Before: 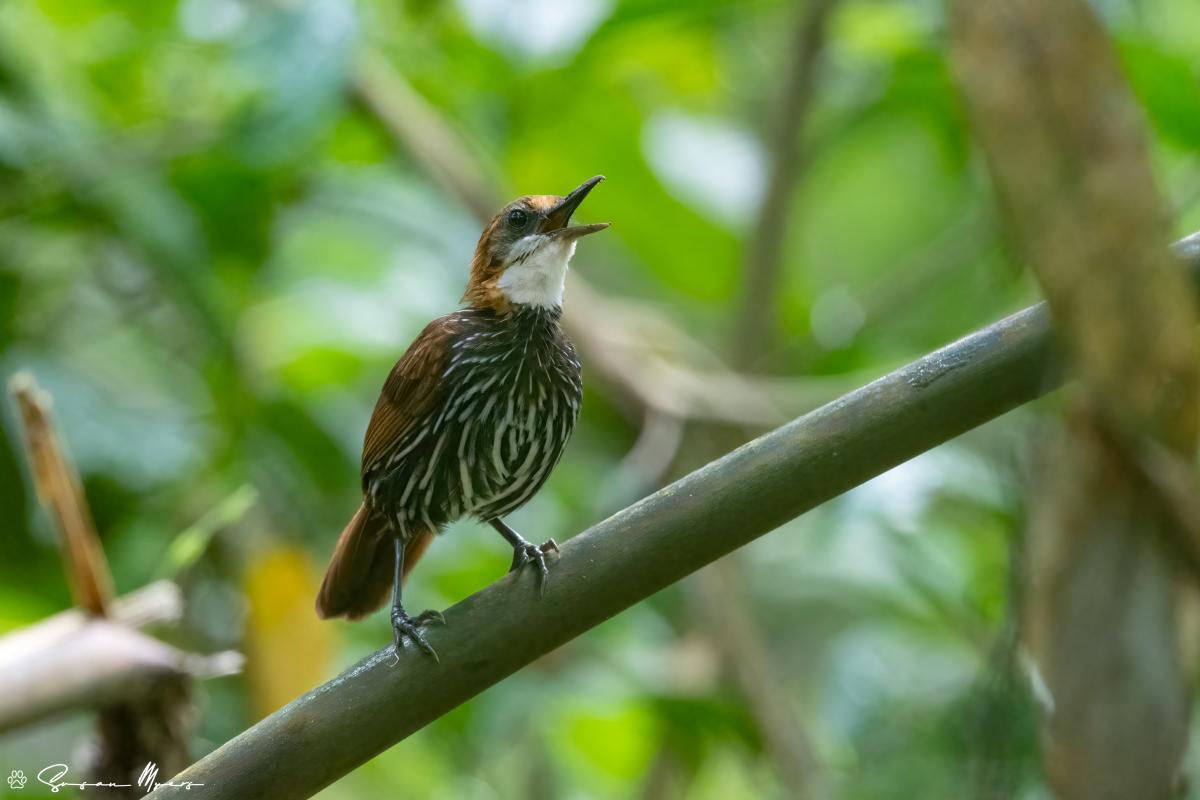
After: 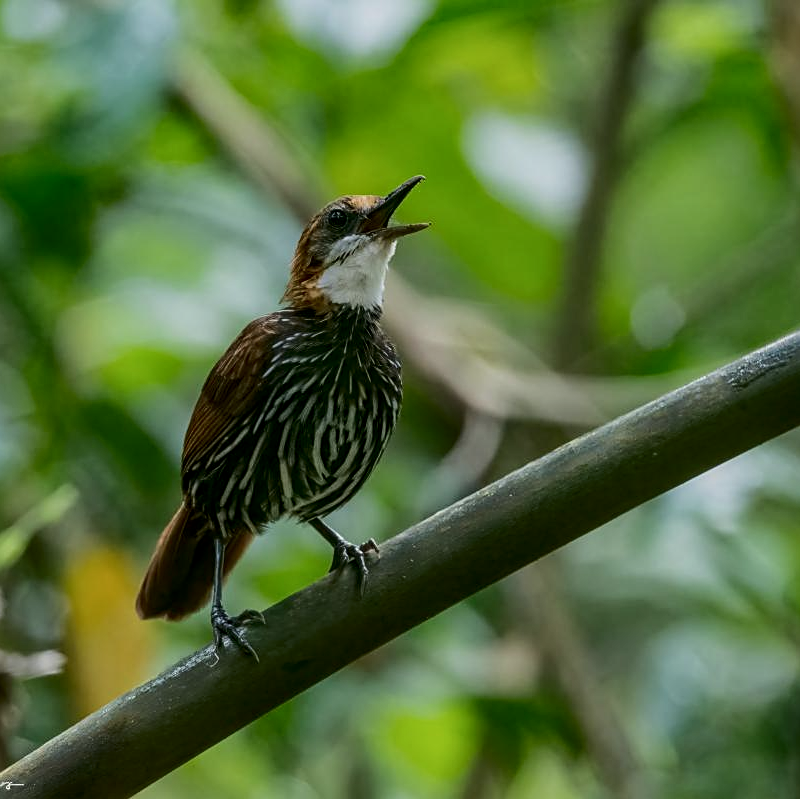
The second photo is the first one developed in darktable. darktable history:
tone curve: curves: ch0 [(0, 0) (0.003, 0.002) (0.011, 0.009) (0.025, 0.02) (0.044, 0.034) (0.069, 0.046) (0.1, 0.062) (0.136, 0.083) (0.177, 0.119) (0.224, 0.162) (0.277, 0.216) (0.335, 0.282) (0.399, 0.365) (0.468, 0.457) (0.543, 0.541) (0.623, 0.624) (0.709, 0.713) (0.801, 0.797) (0.898, 0.889) (1, 1)], color space Lab, independent channels, preserve colors none
exposure: exposure -0.576 EV, compensate highlight preservation false
crop and rotate: left 15.051%, right 18.244%
sharpen: on, module defaults
local contrast: detail 130%
